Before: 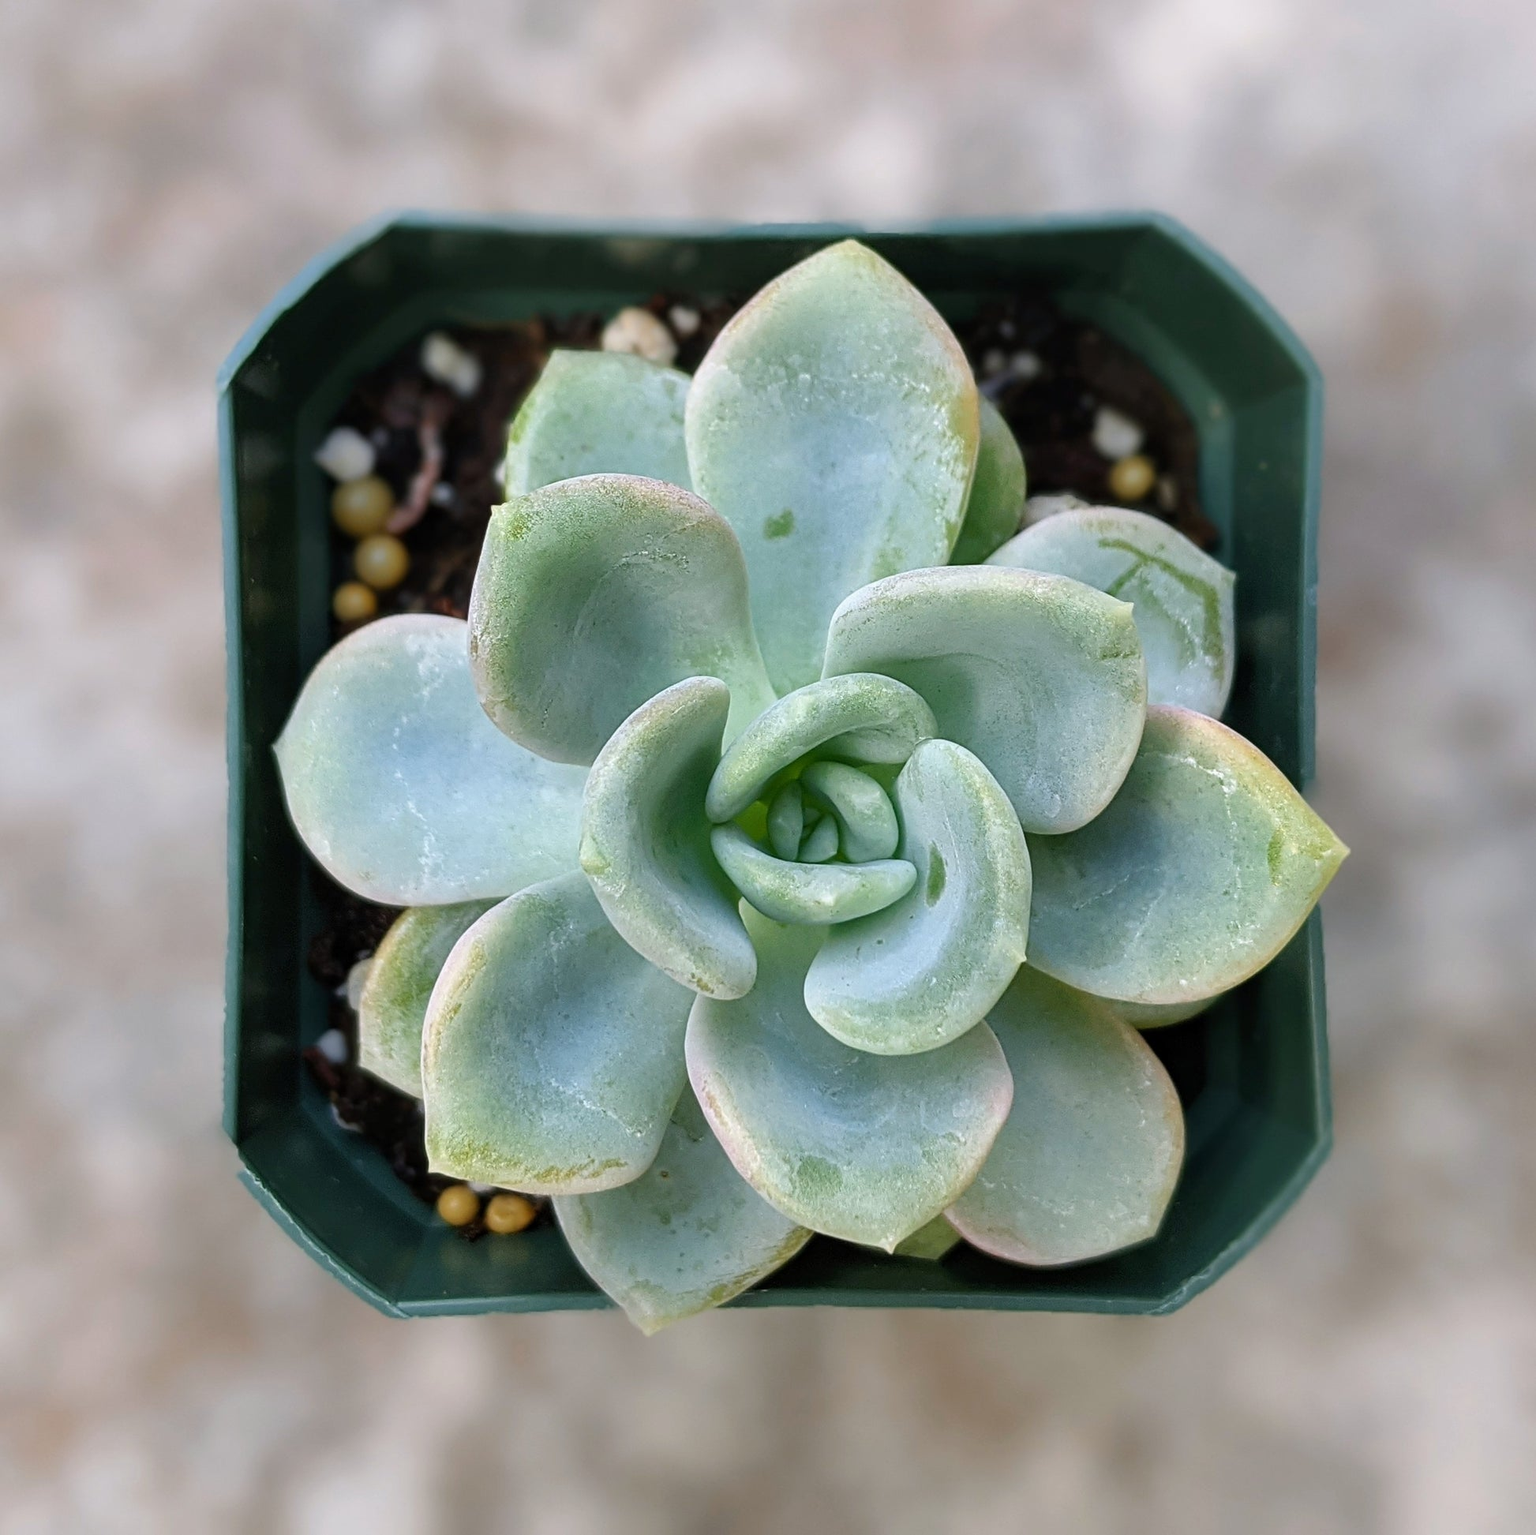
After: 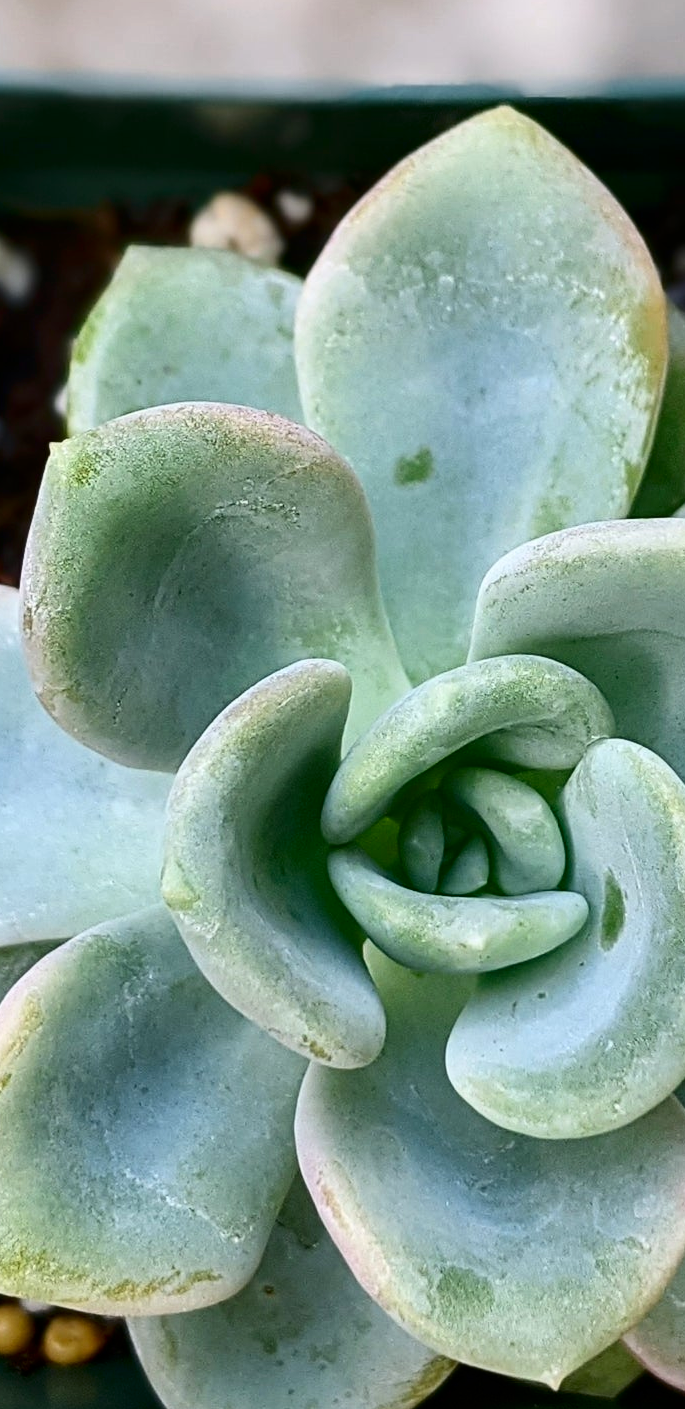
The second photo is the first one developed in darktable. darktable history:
contrast brightness saturation: contrast 0.2, brightness -0.11, saturation 0.1
crop and rotate: left 29.476%, top 10.214%, right 35.32%, bottom 17.333%
